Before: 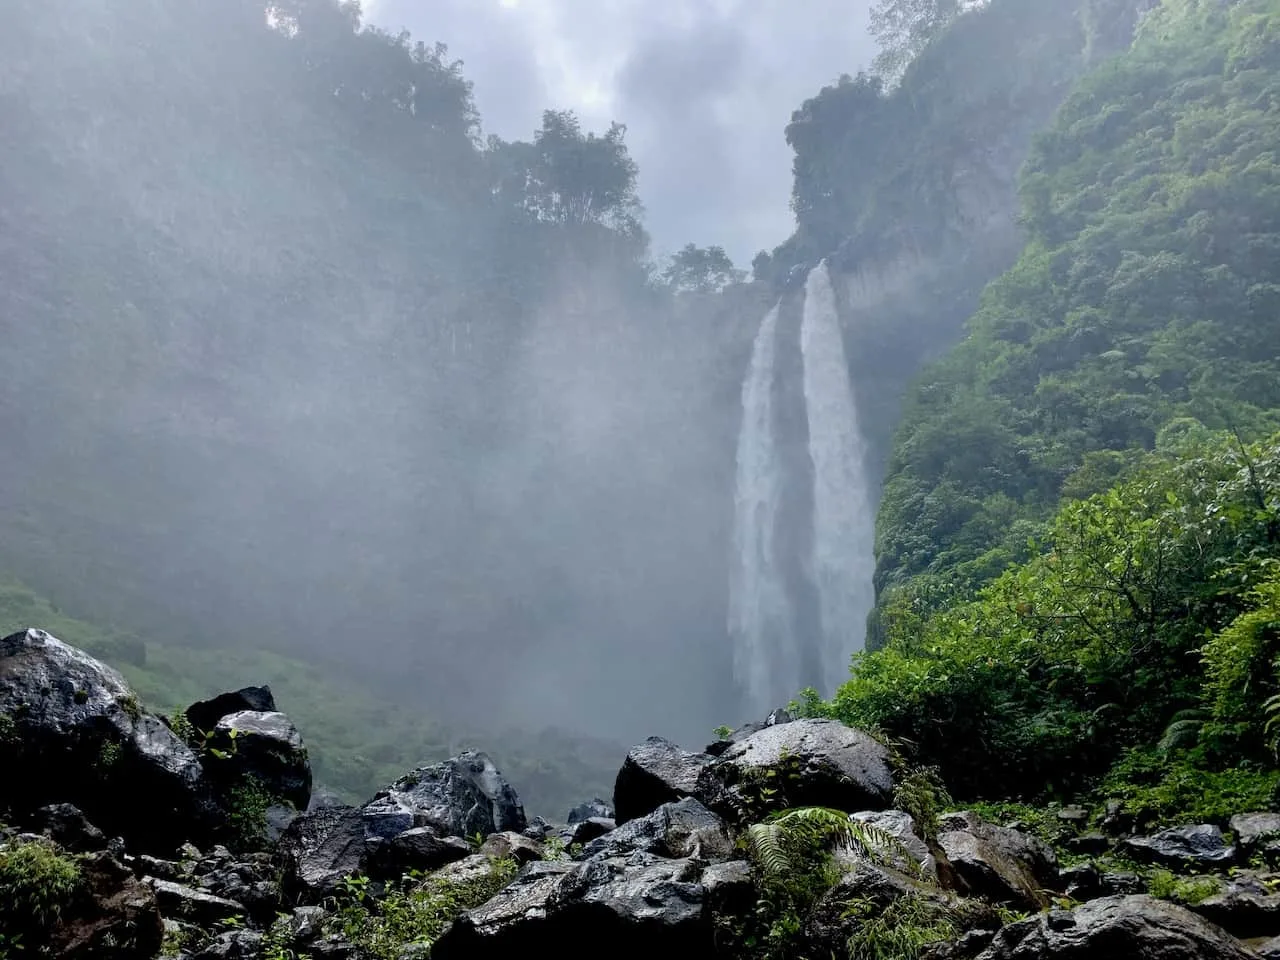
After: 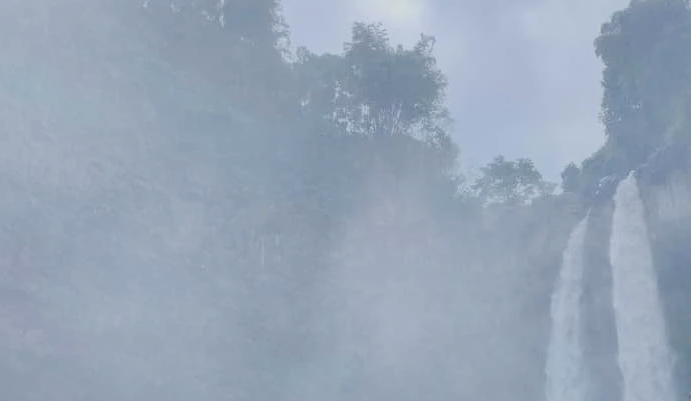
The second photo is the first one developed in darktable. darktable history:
crop: left 14.942%, top 9.22%, right 30.998%, bottom 48.905%
tone equalizer: -8 EV -0.391 EV, -7 EV -0.368 EV, -6 EV -0.37 EV, -5 EV -0.213 EV, -3 EV 0.194 EV, -2 EV 0.323 EV, -1 EV 0.382 EV, +0 EV 0.406 EV
filmic rgb: black relative exposure -7.25 EV, white relative exposure 5.05 EV, hardness 3.21, color science v6 (2022)
